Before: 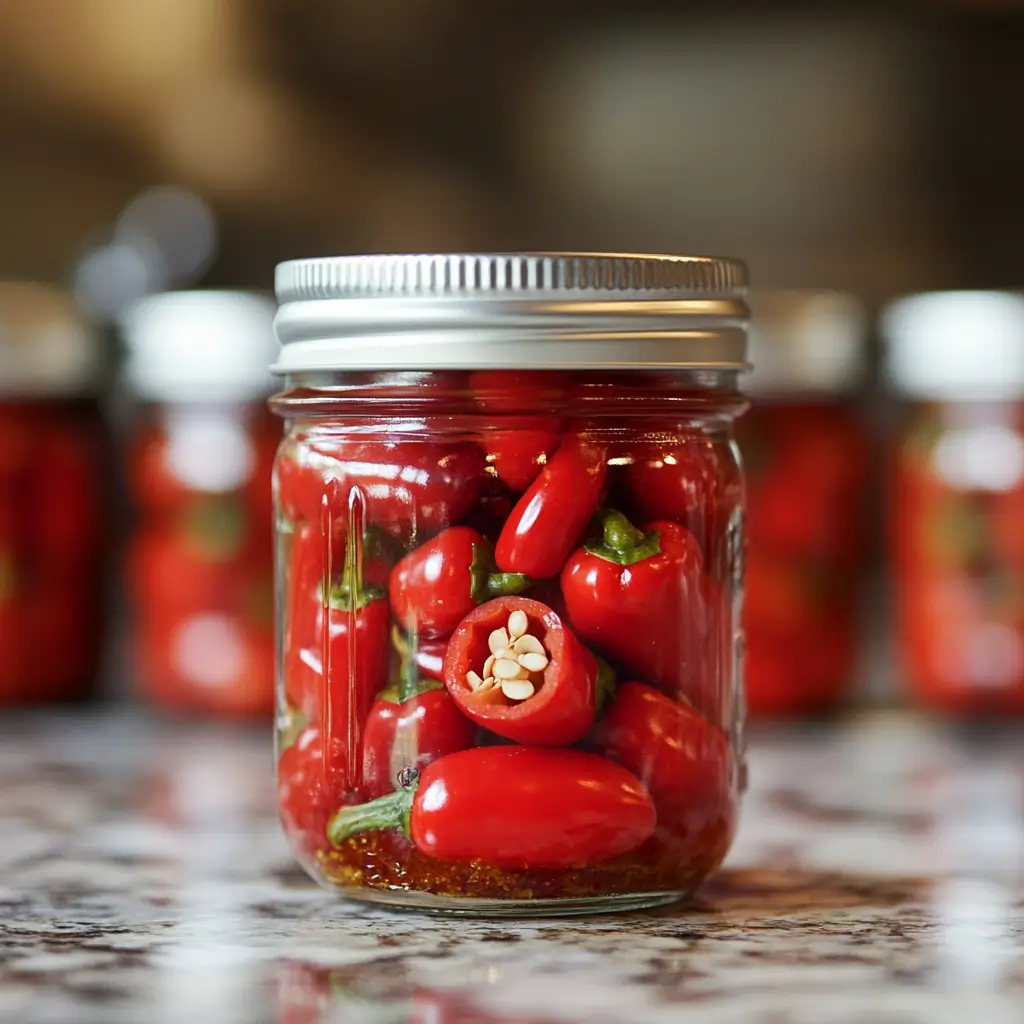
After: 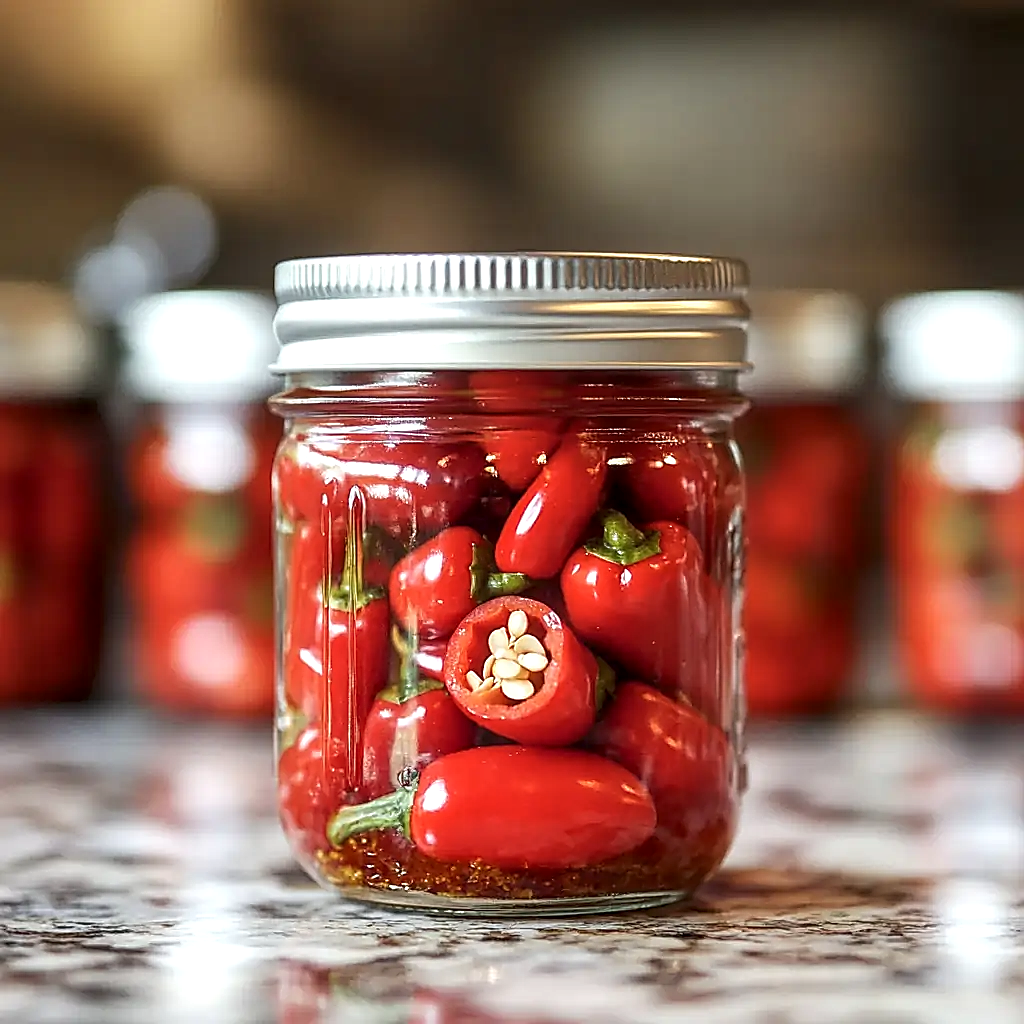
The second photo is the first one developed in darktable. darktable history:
contrast brightness saturation: saturation -0.04
sharpen: radius 1.4, amount 1.25, threshold 0.7
local contrast: detail 130%
exposure: exposure 0.375 EV, compensate highlight preservation false
